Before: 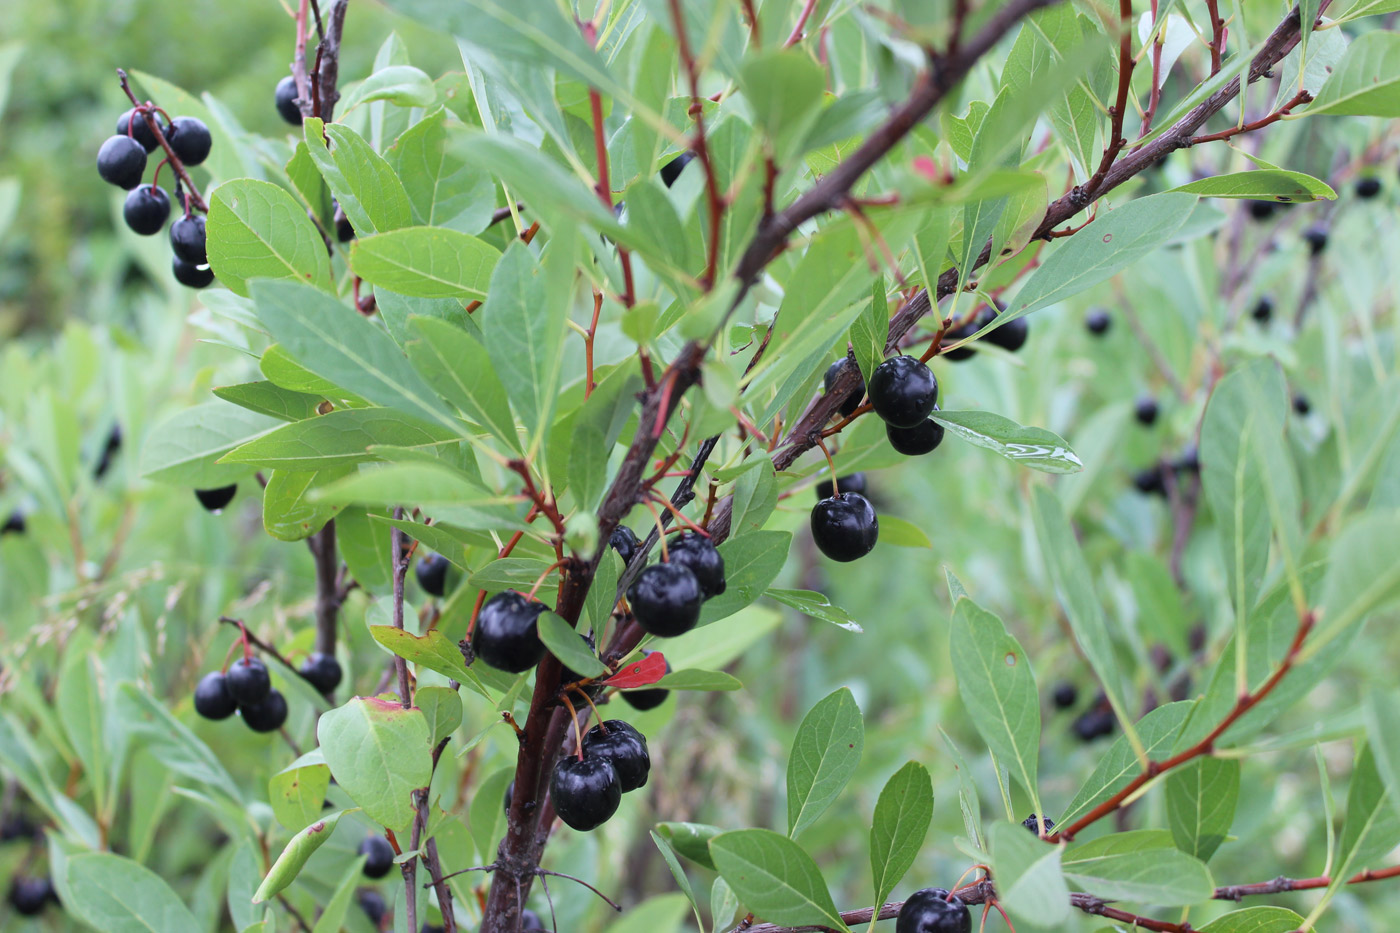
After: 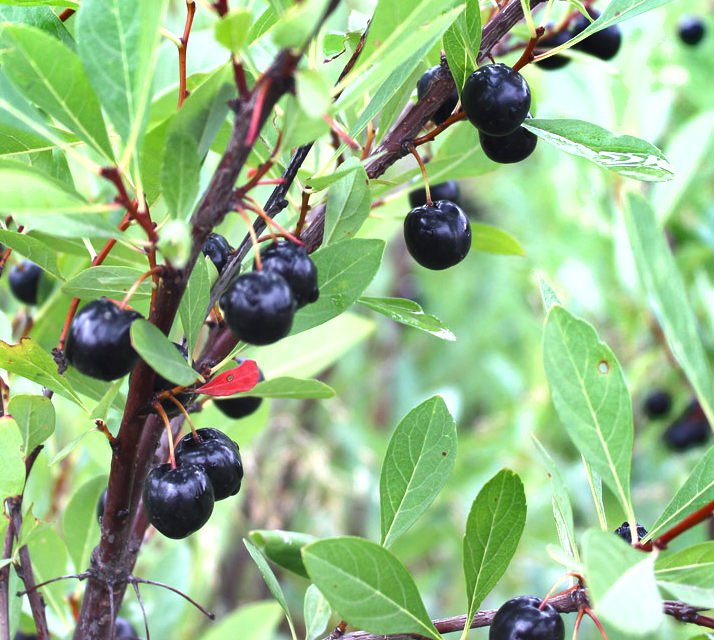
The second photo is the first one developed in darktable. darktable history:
crop and rotate: left 29.081%, top 31.394%, right 19.849%
shadows and highlights: soften with gaussian
exposure: black level correction 0, exposure 1.001 EV, compensate highlight preservation false
